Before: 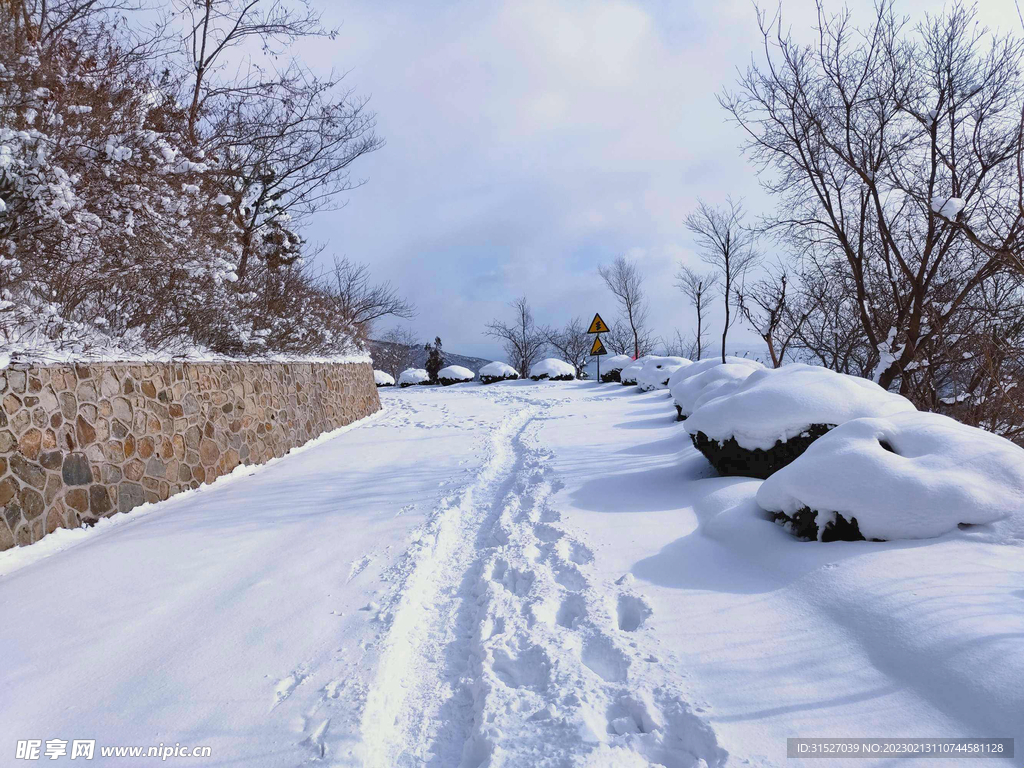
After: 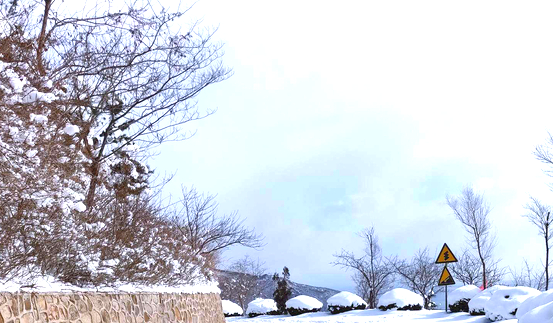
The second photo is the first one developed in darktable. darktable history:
crop: left 14.9%, top 9.117%, right 31.002%, bottom 48.754%
exposure: black level correction 0.001, exposure 0.967 EV, compensate exposure bias true, compensate highlight preservation false
